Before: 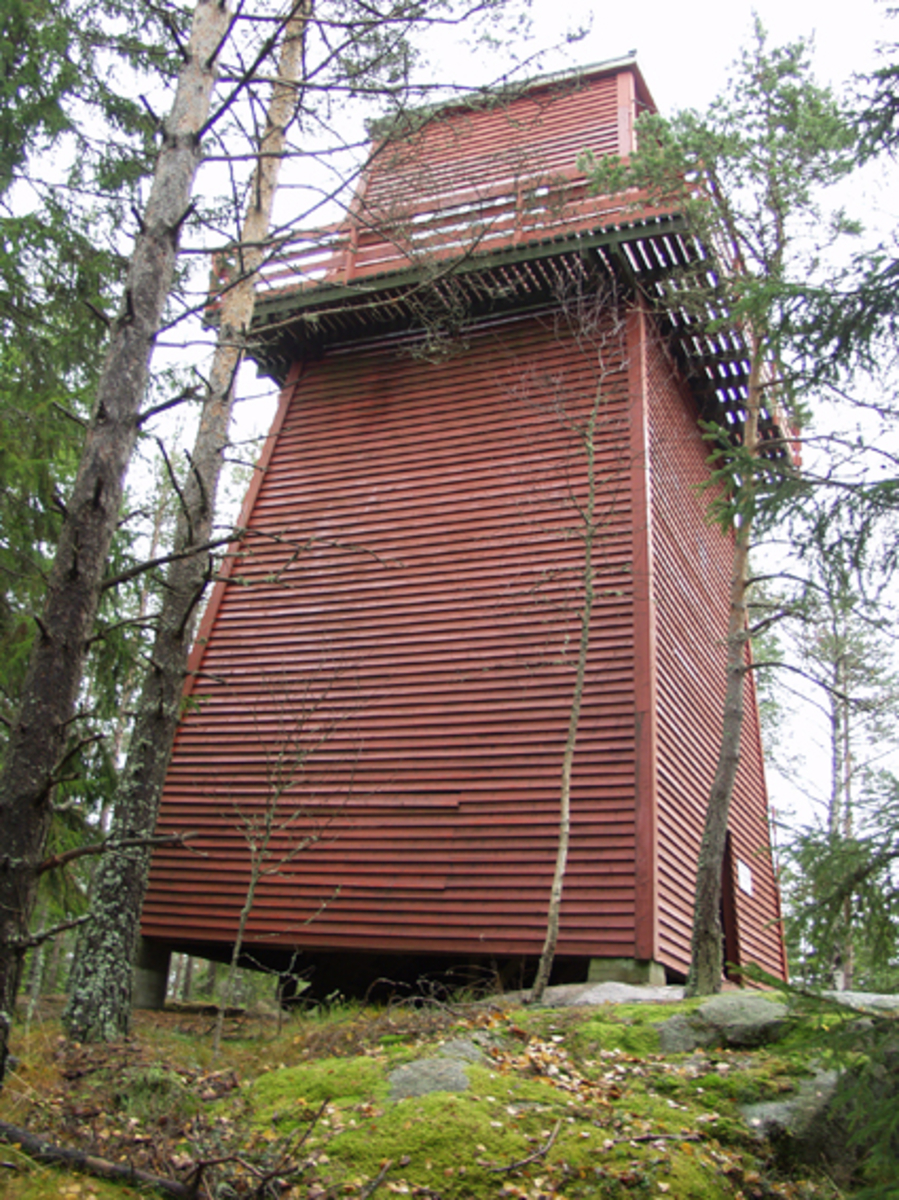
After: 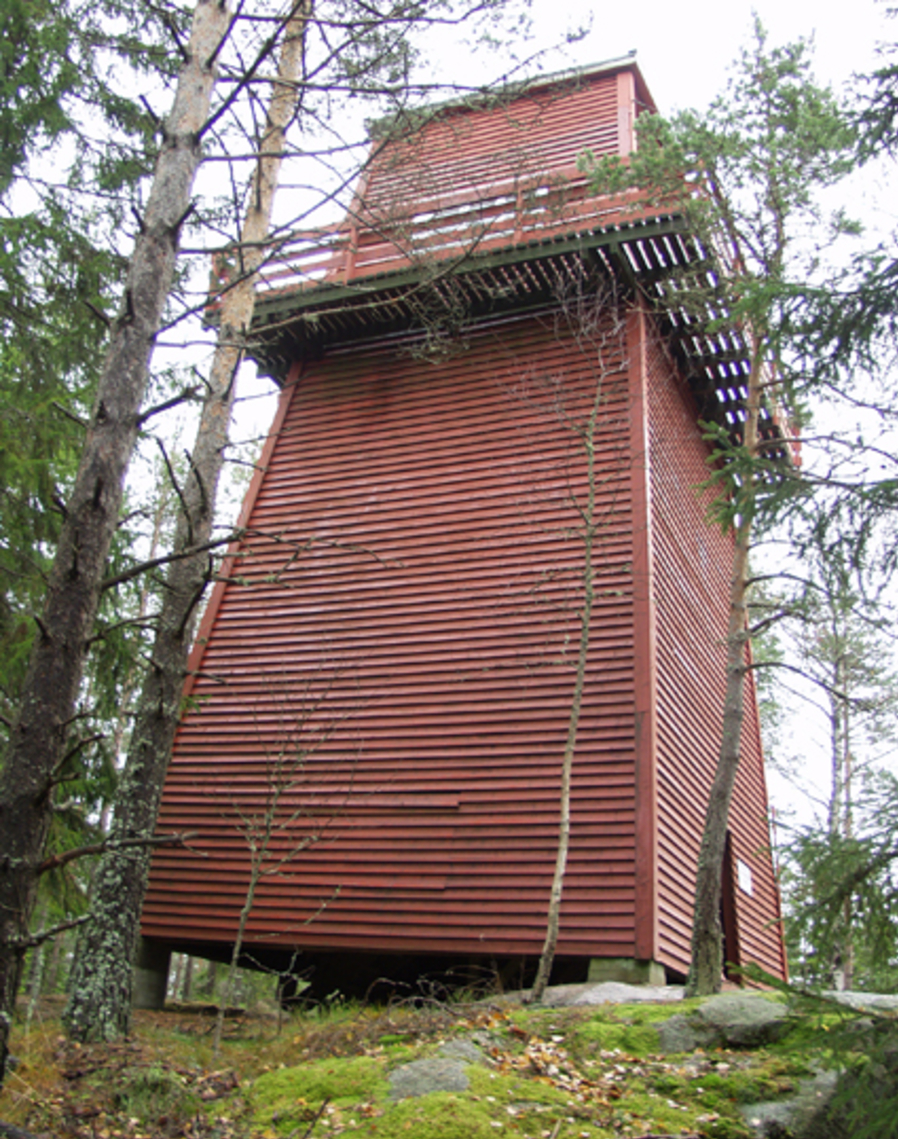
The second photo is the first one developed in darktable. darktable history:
crop and rotate: top 0.007%, bottom 5.015%
